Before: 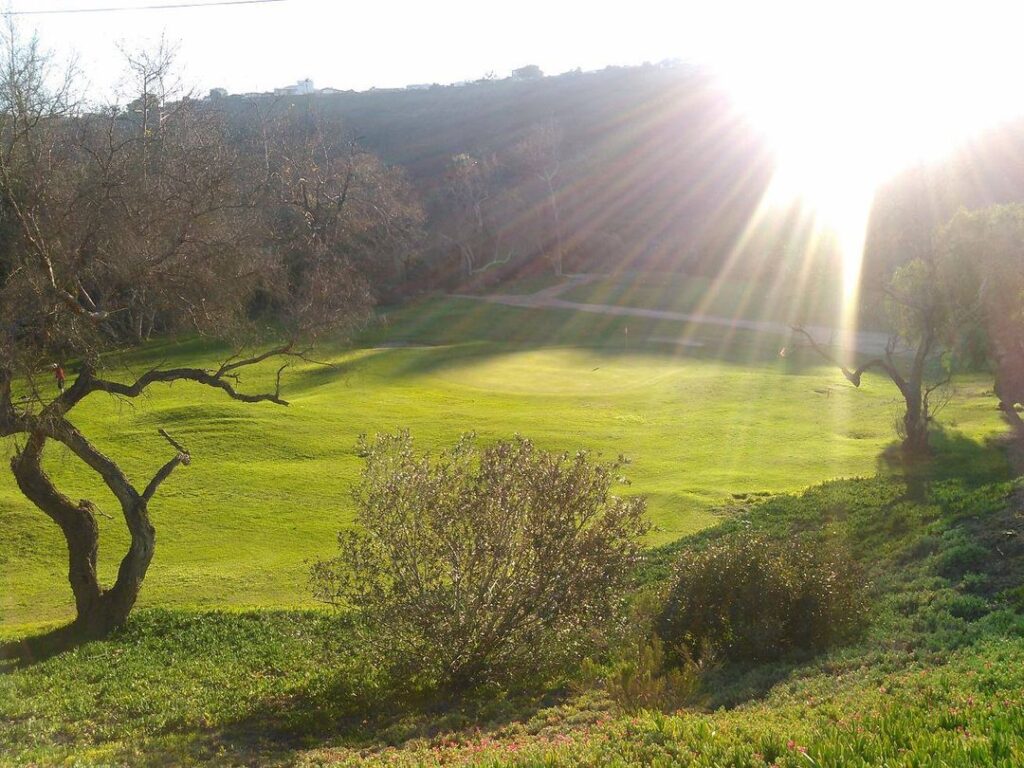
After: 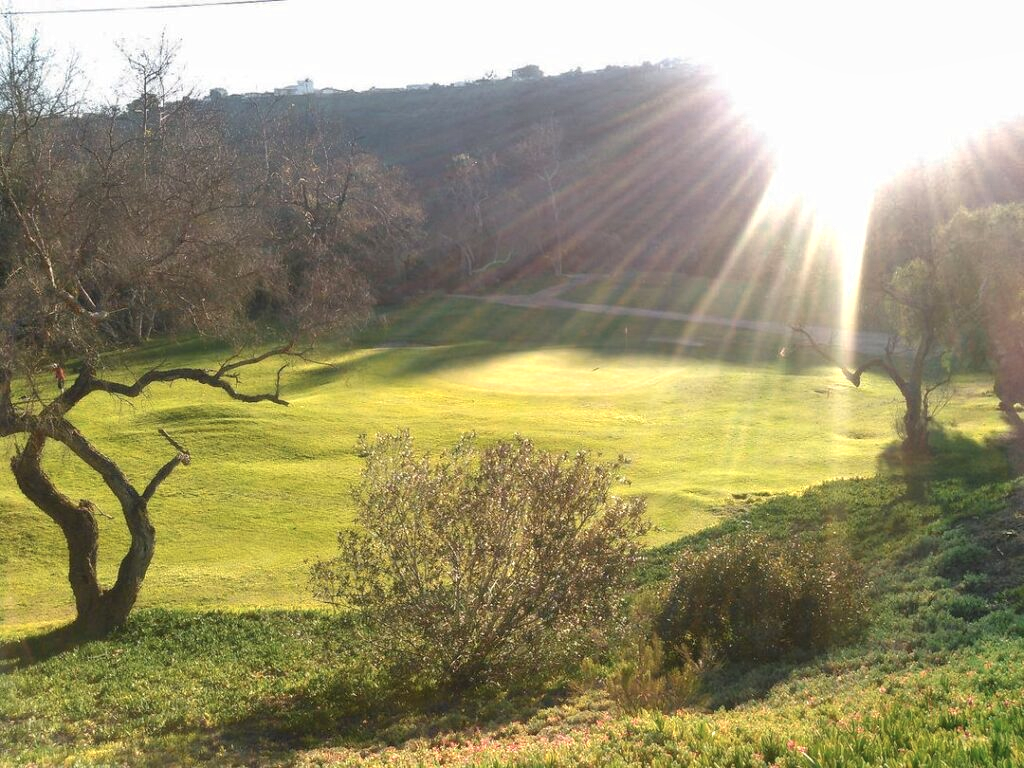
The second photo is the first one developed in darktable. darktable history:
color zones: curves: ch0 [(0.018, 0.548) (0.197, 0.654) (0.425, 0.447) (0.605, 0.658) (0.732, 0.579)]; ch1 [(0.105, 0.531) (0.224, 0.531) (0.386, 0.39) (0.618, 0.456) (0.732, 0.456) (0.956, 0.421)]; ch2 [(0.039, 0.583) (0.215, 0.465) (0.399, 0.544) (0.465, 0.548) (0.614, 0.447) (0.724, 0.43) (0.882, 0.623) (0.956, 0.632)]
shadows and highlights: shadows 74.97, highlights -60.67, soften with gaussian
